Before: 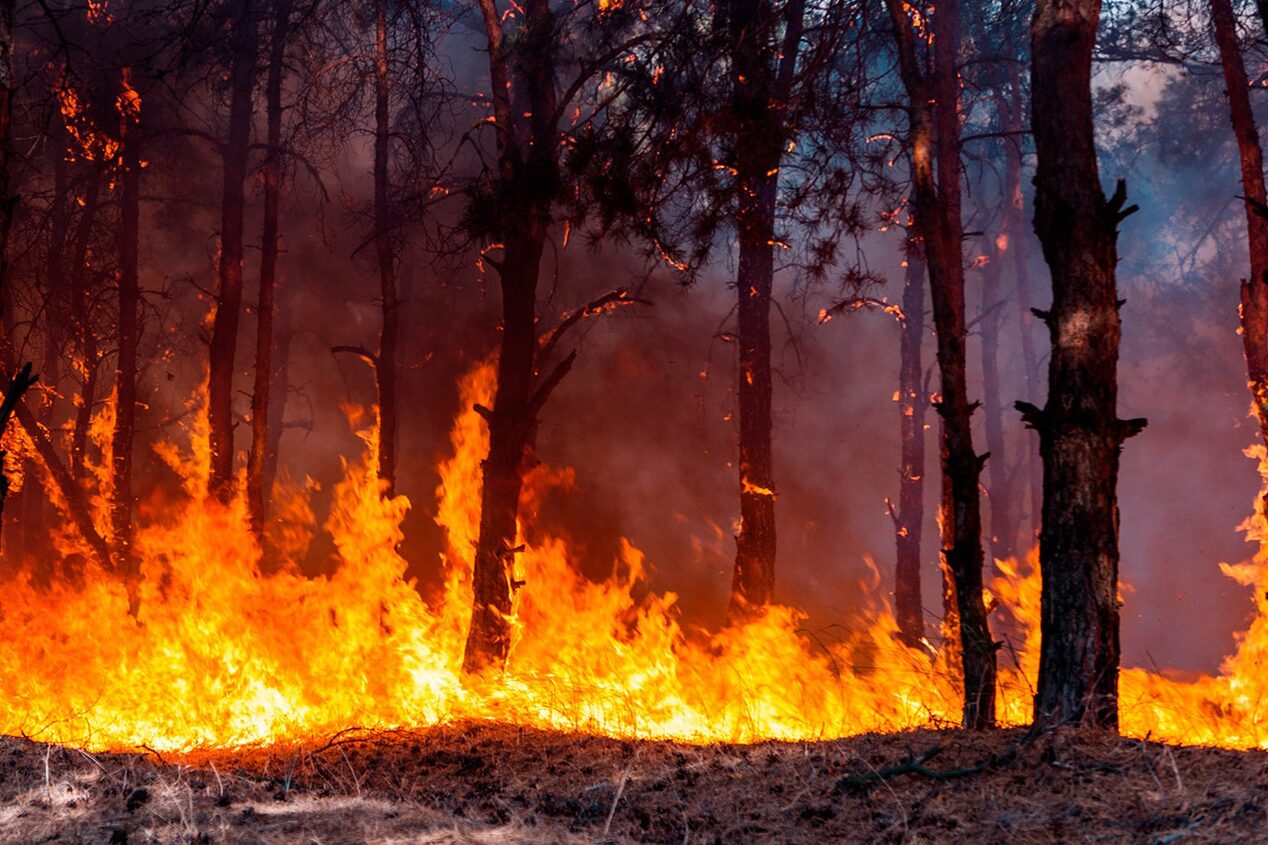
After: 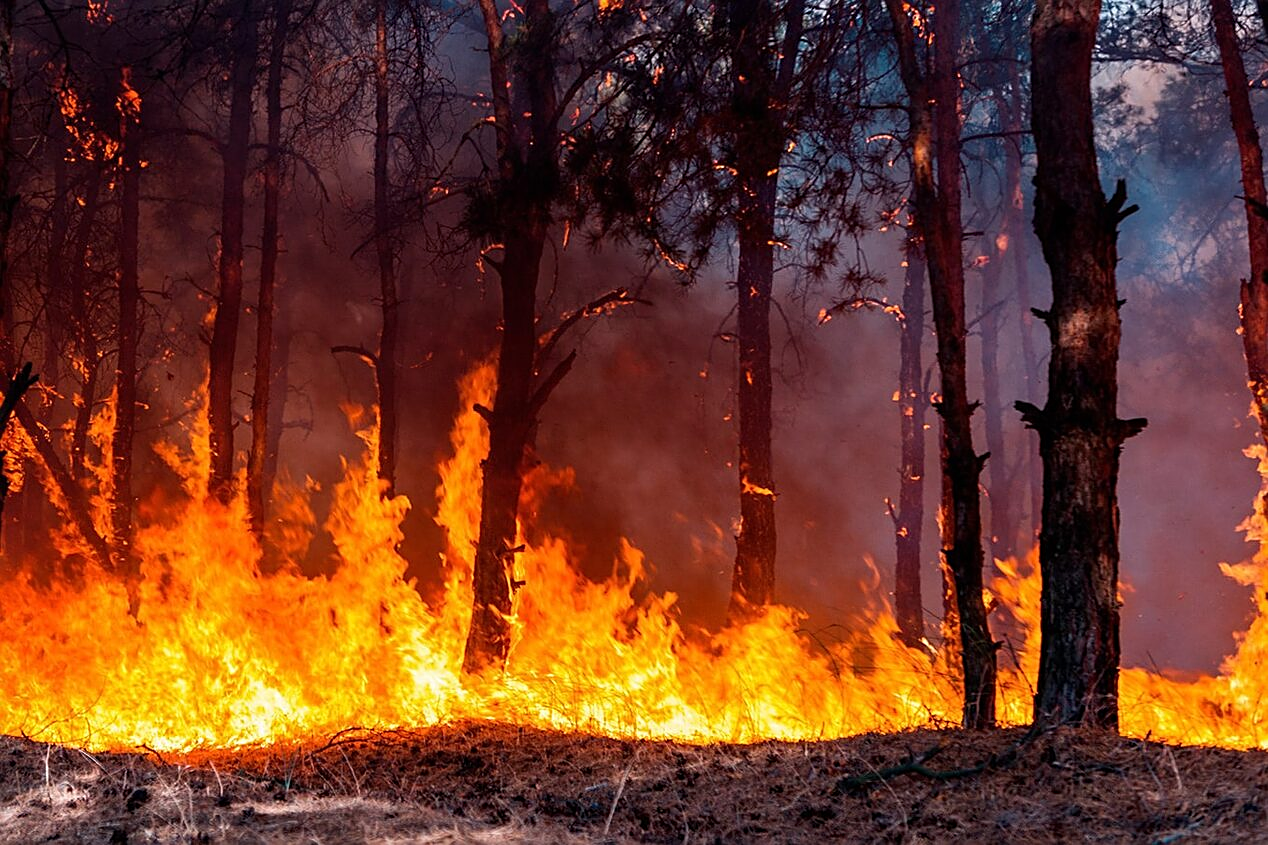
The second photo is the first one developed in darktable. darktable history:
shadows and highlights: radius 334.35, shadows 64.9, highlights 4.4, compress 87.67%, soften with gaussian
sharpen: on, module defaults
